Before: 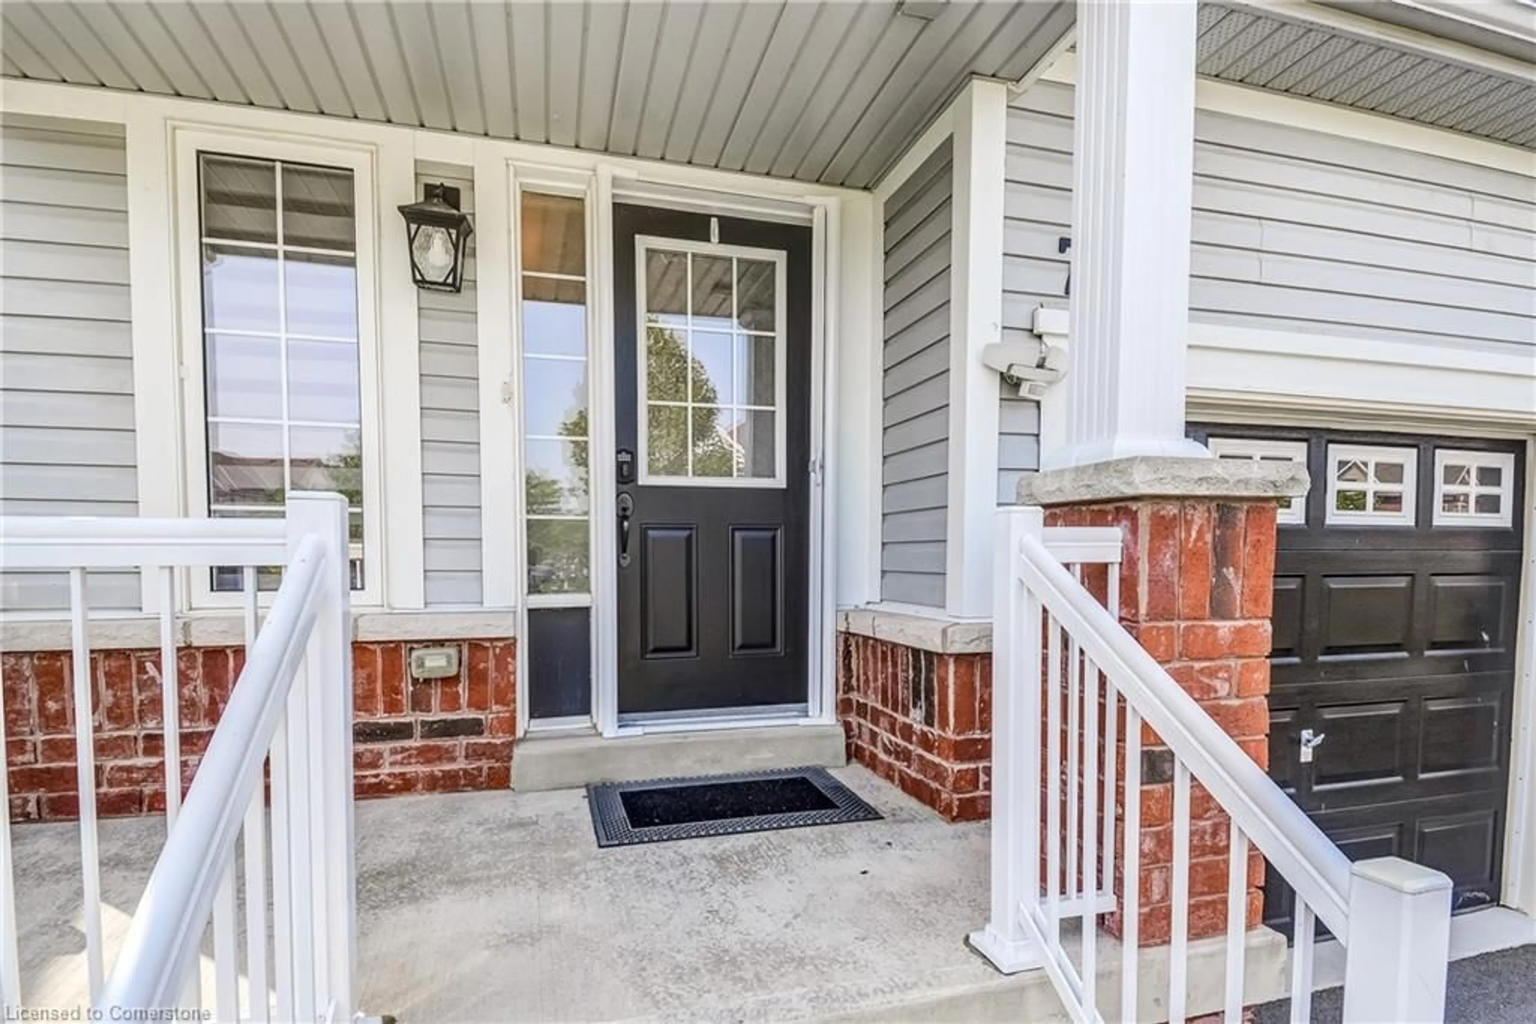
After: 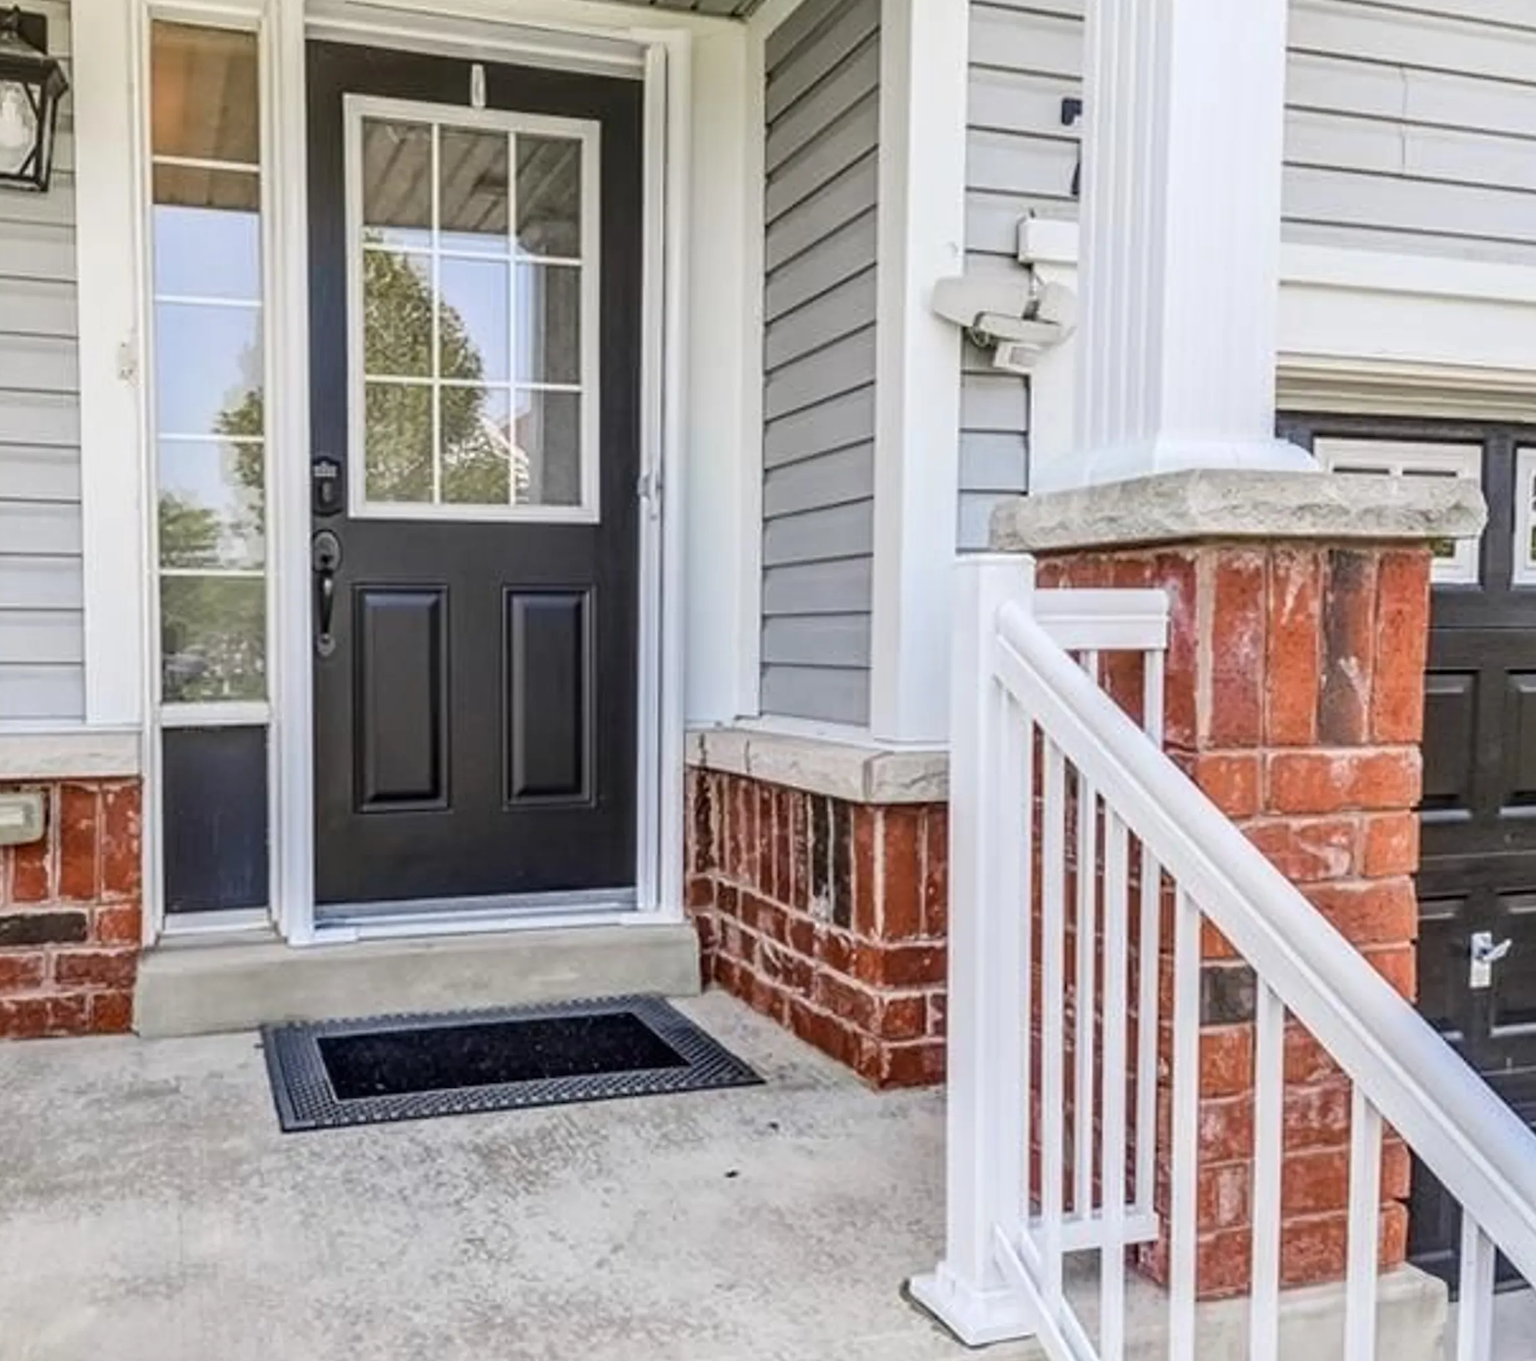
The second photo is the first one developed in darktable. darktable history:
crop and rotate: left 28.167%, top 17.559%, right 12.775%, bottom 3.959%
